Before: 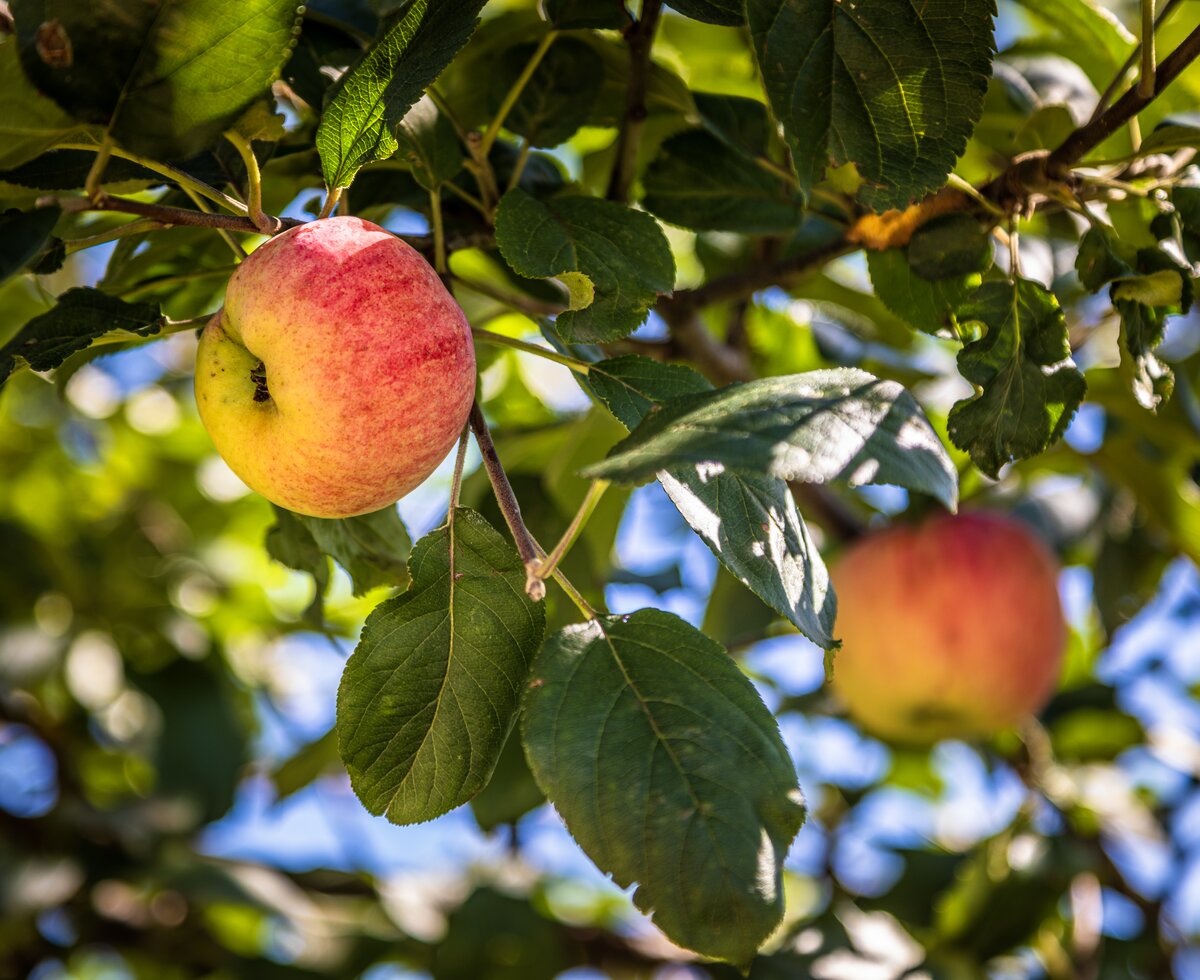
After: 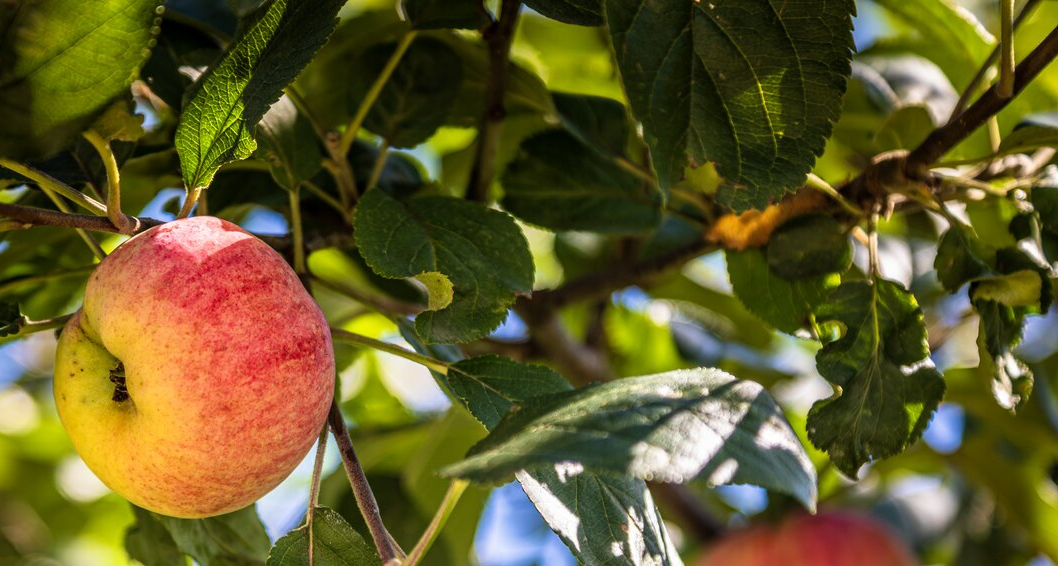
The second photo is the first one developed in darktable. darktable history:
crop and rotate: left 11.789%, bottom 42.2%
